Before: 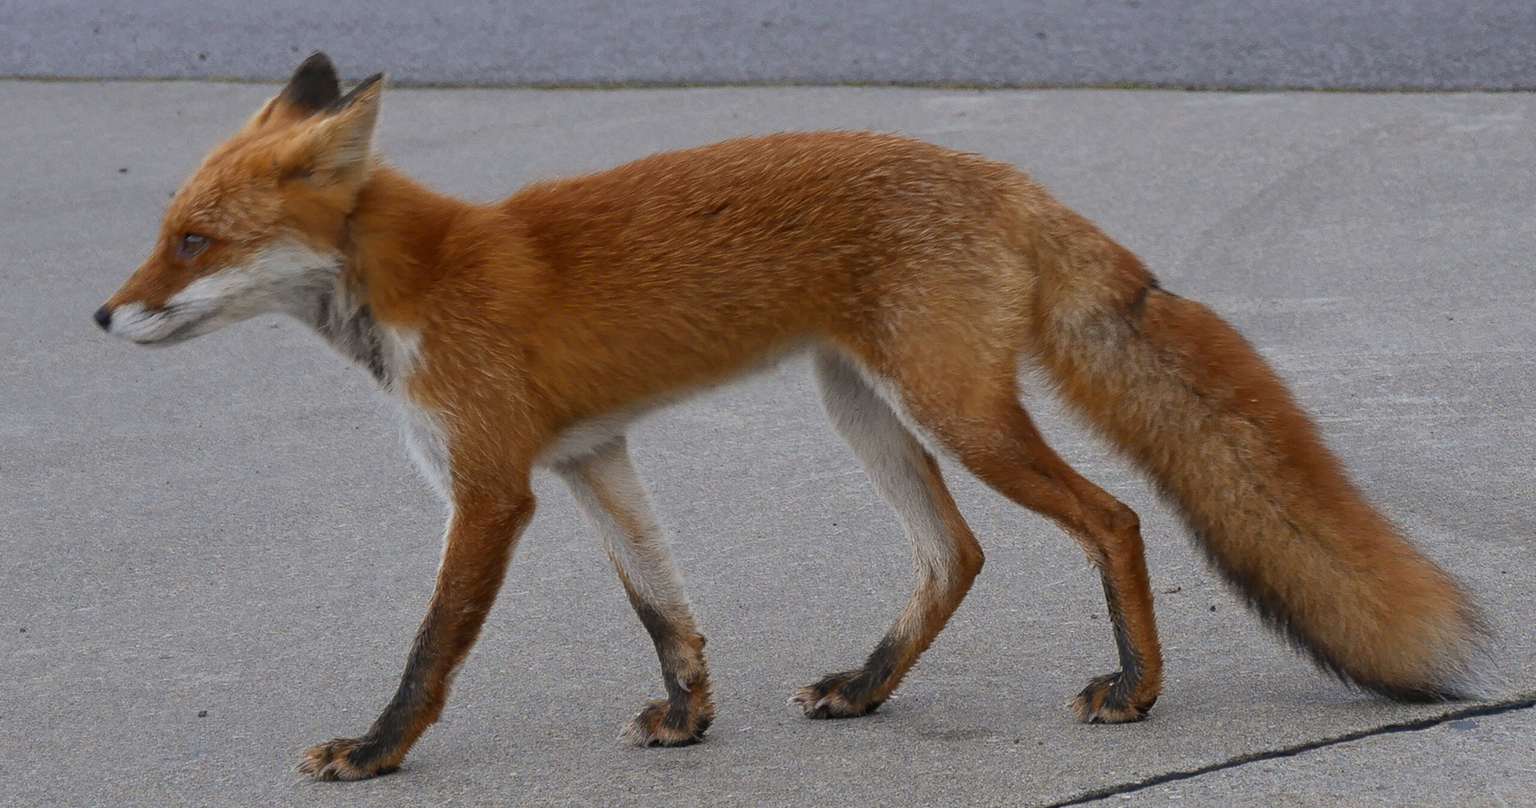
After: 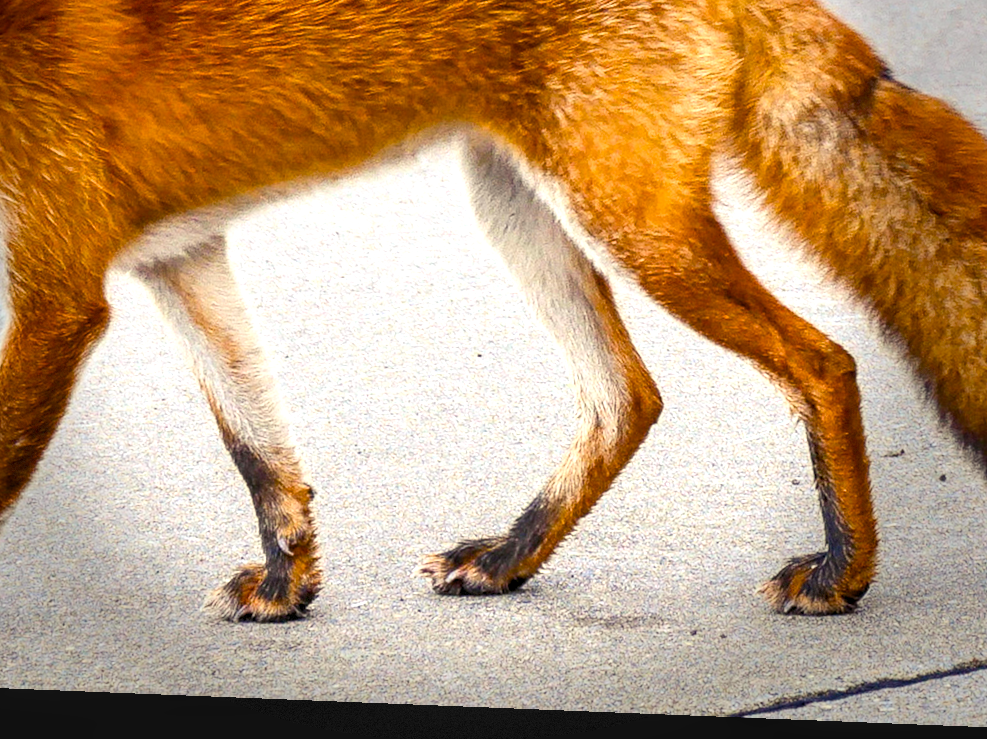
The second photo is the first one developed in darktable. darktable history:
rotate and perspective: rotation 2.27°, automatic cropping off
local contrast: on, module defaults
contrast brightness saturation: contrast 0.2, brightness 0.16, saturation 0.22
vignetting: fall-off start 68.33%, fall-off radius 30%, saturation 0.042, center (-0.066, -0.311), width/height ratio 0.992, shape 0.85, dithering 8-bit output
levels: levels [0.016, 0.484, 0.953]
exposure: black level correction 0, exposure 1 EV, compensate exposure bias true, compensate highlight preservation false
crop and rotate: left 29.237%, top 31.152%, right 19.807%
color balance rgb: shadows lift › luminance -21.66%, shadows lift › chroma 6.57%, shadows lift › hue 270°, power › chroma 0.68%, power › hue 60°, highlights gain › luminance 6.08%, highlights gain › chroma 1.33%, highlights gain › hue 90°, global offset › luminance -0.87%, perceptual saturation grading › global saturation 26.86%, perceptual saturation grading › highlights -28.39%, perceptual saturation grading › mid-tones 15.22%, perceptual saturation grading › shadows 33.98%, perceptual brilliance grading › highlights 10%, perceptual brilliance grading › mid-tones 5%
